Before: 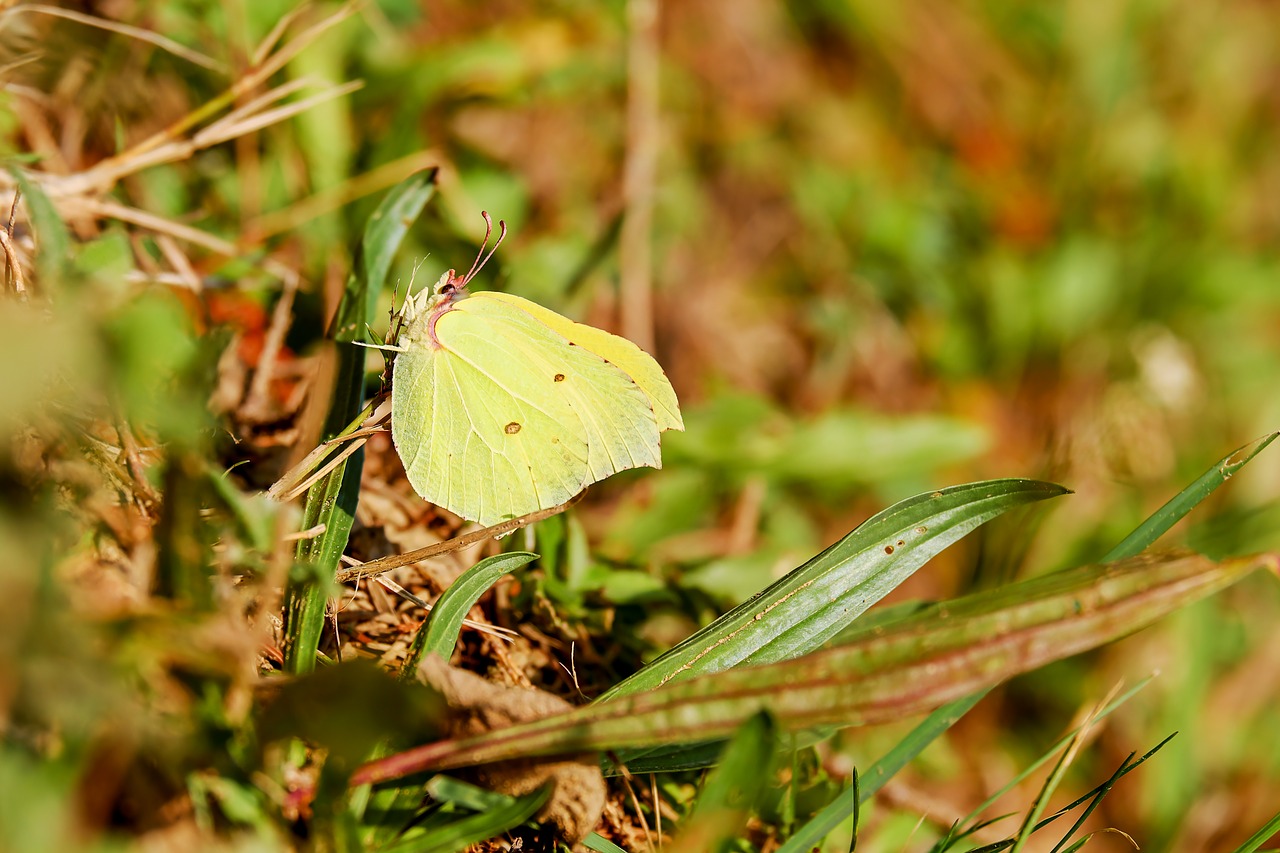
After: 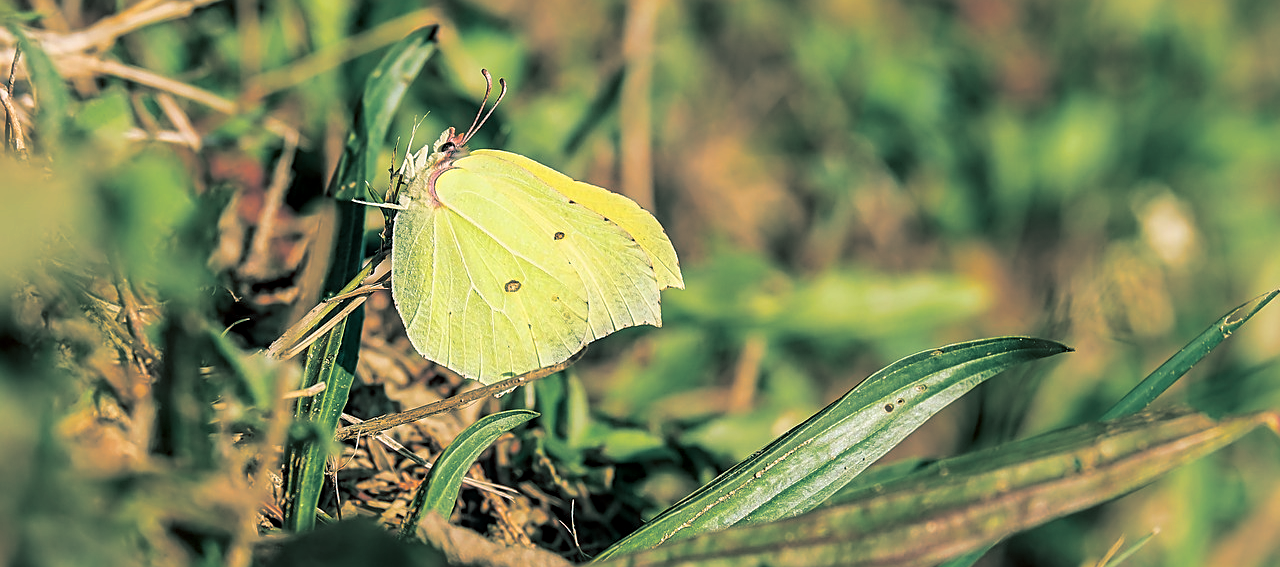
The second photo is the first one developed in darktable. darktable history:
sharpen: on, module defaults
split-toning: shadows › hue 183.6°, shadows › saturation 0.52, highlights › hue 0°, highlights › saturation 0
crop: top 16.727%, bottom 16.727%
local contrast: on, module defaults
